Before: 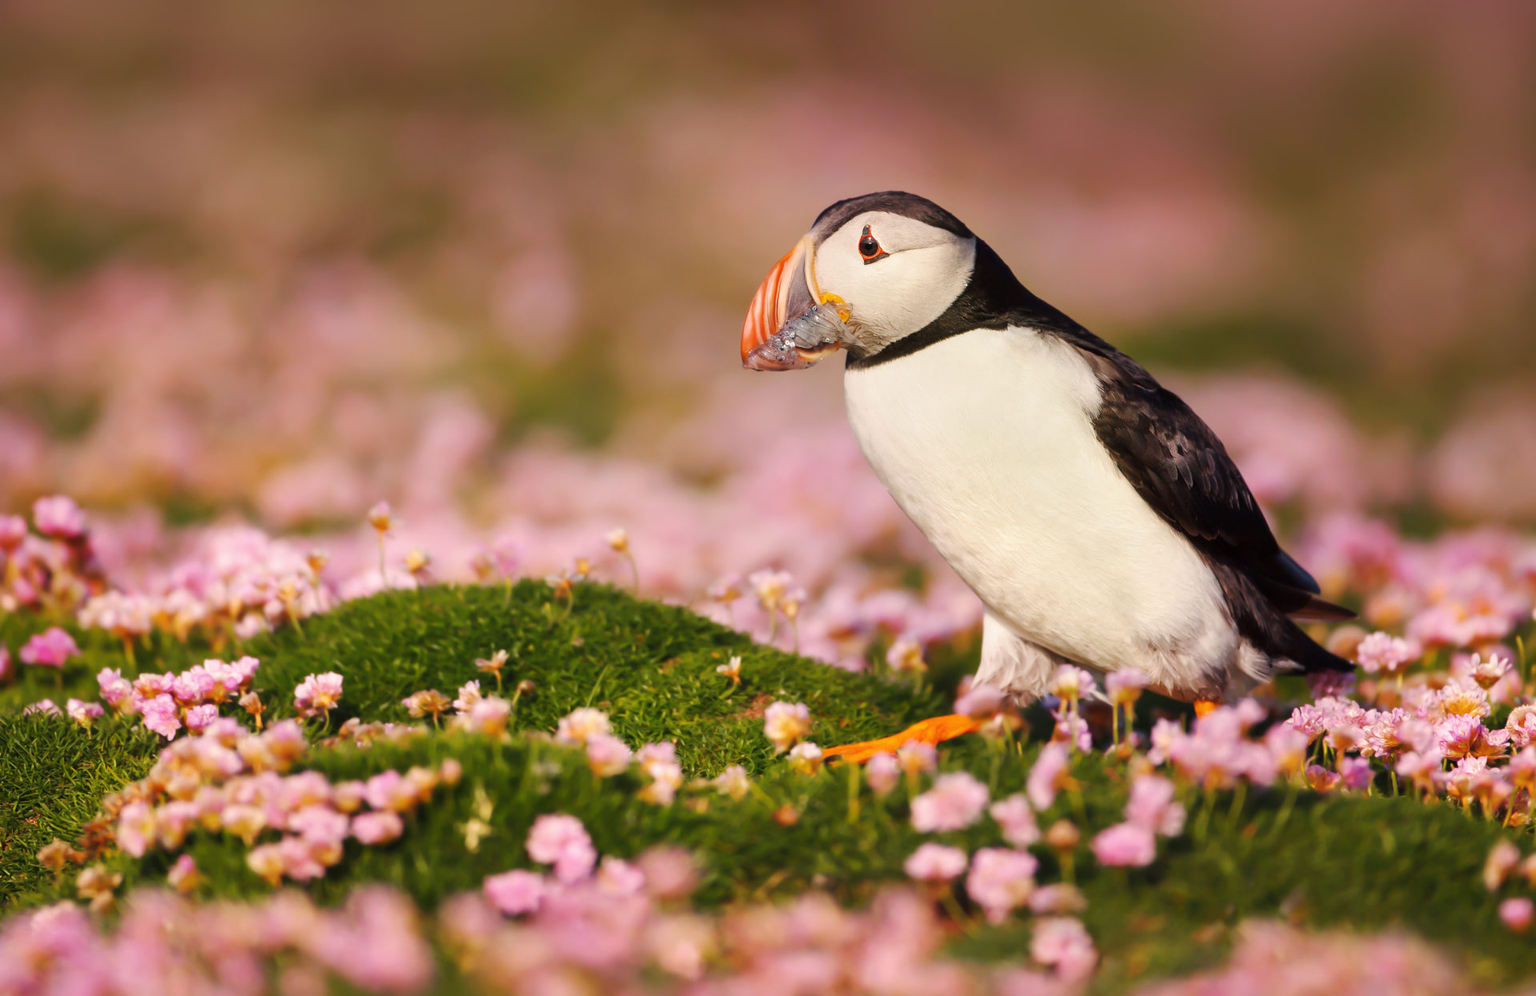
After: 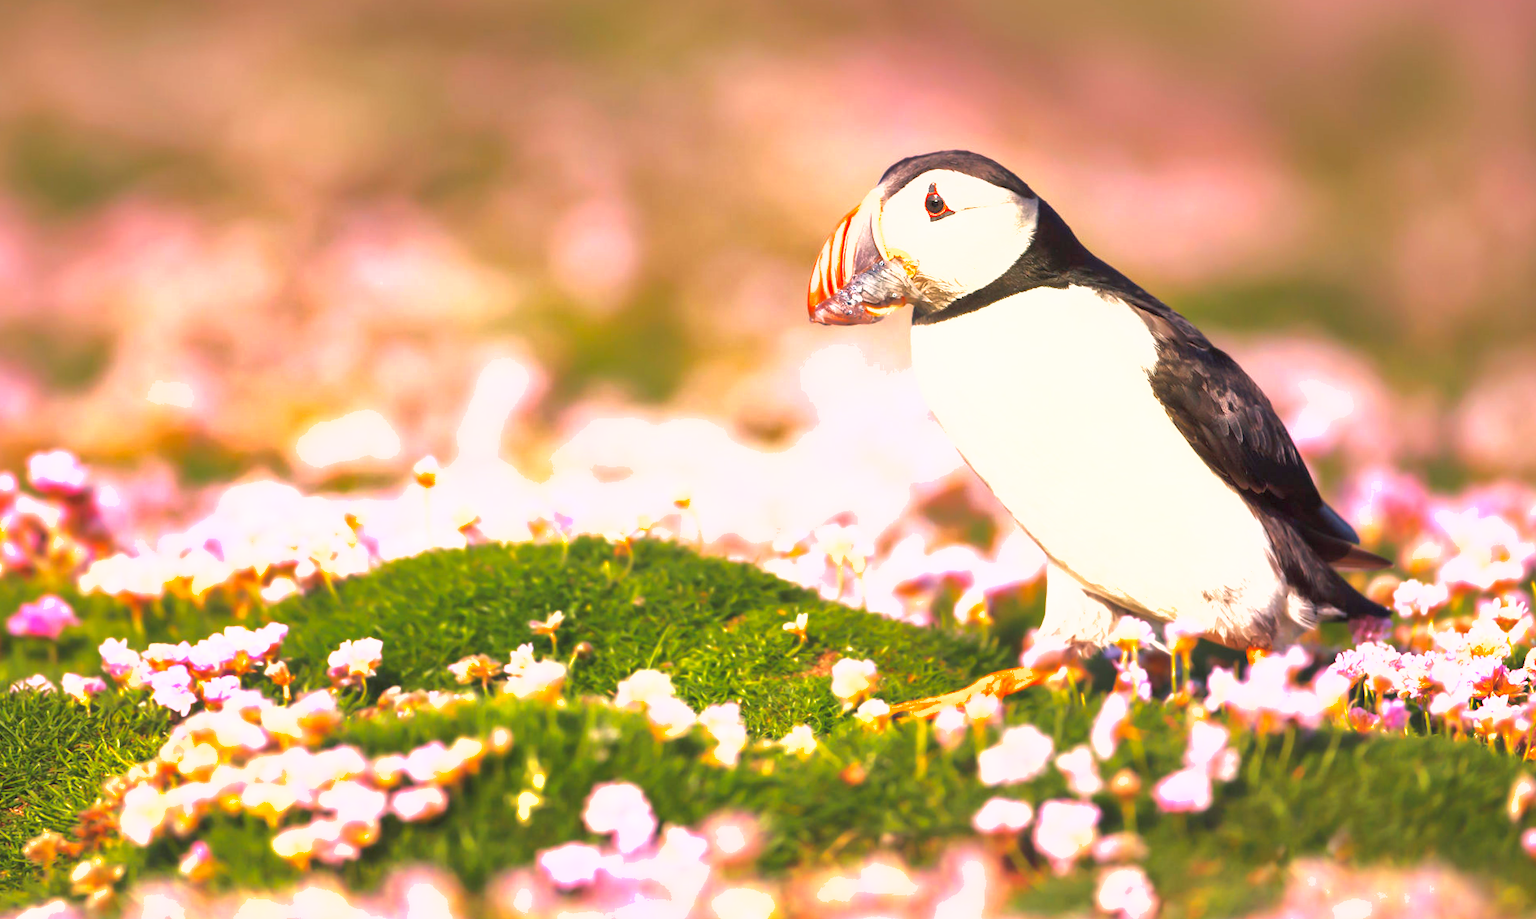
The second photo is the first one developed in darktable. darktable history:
local contrast: mode bilateral grid, contrast 100, coarseness 100, detail 91%, midtone range 0.2
shadows and highlights: on, module defaults
rotate and perspective: rotation -0.013°, lens shift (vertical) -0.027, lens shift (horizontal) 0.178, crop left 0.016, crop right 0.989, crop top 0.082, crop bottom 0.918
exposure: black level correction 0, exposure 1.4 EV, compensate highlight preservation false
